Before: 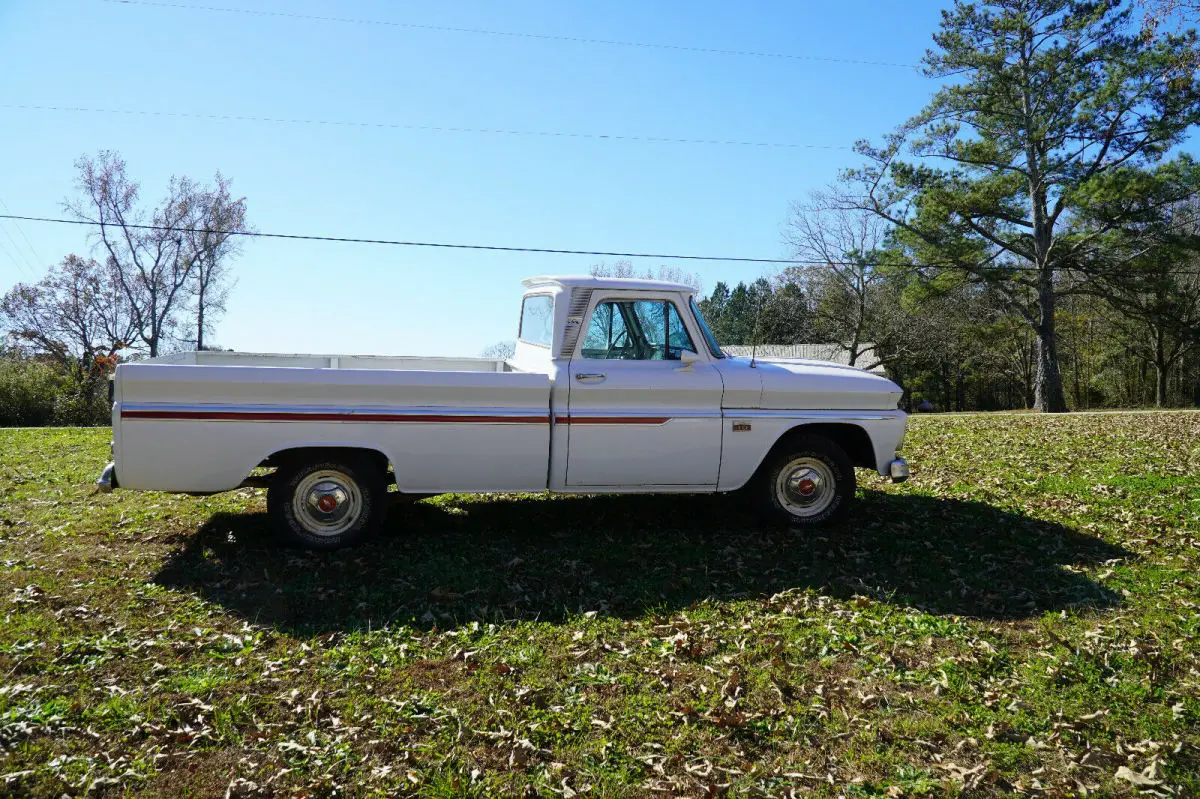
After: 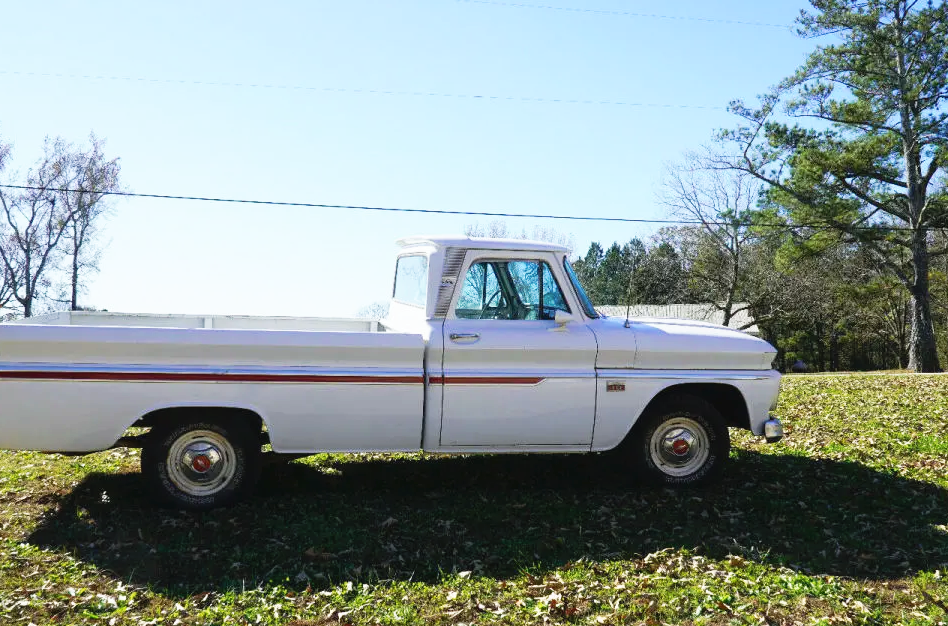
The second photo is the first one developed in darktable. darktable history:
crop and rotate: left 10.562%, top 5.128%, right 10.379%, bottom 16.467%
tone curve: curves: ch0 [(0.003, 0.029) (0.188, 0.252) (0.46, 0.56) (0.608, 0.748) (0.871, 0.955) (1, 1)]; ch1 [(0, 0) (0.35, 0.356) (0.45, 0.453) (0.508, 0.515) (0.618, 0.634) (1, 1)]; ch2 [(0, 0) (0.456, 0.469) (0.5, 0.5) (0.634, 0.625) (1, 1)], preserve colors none
